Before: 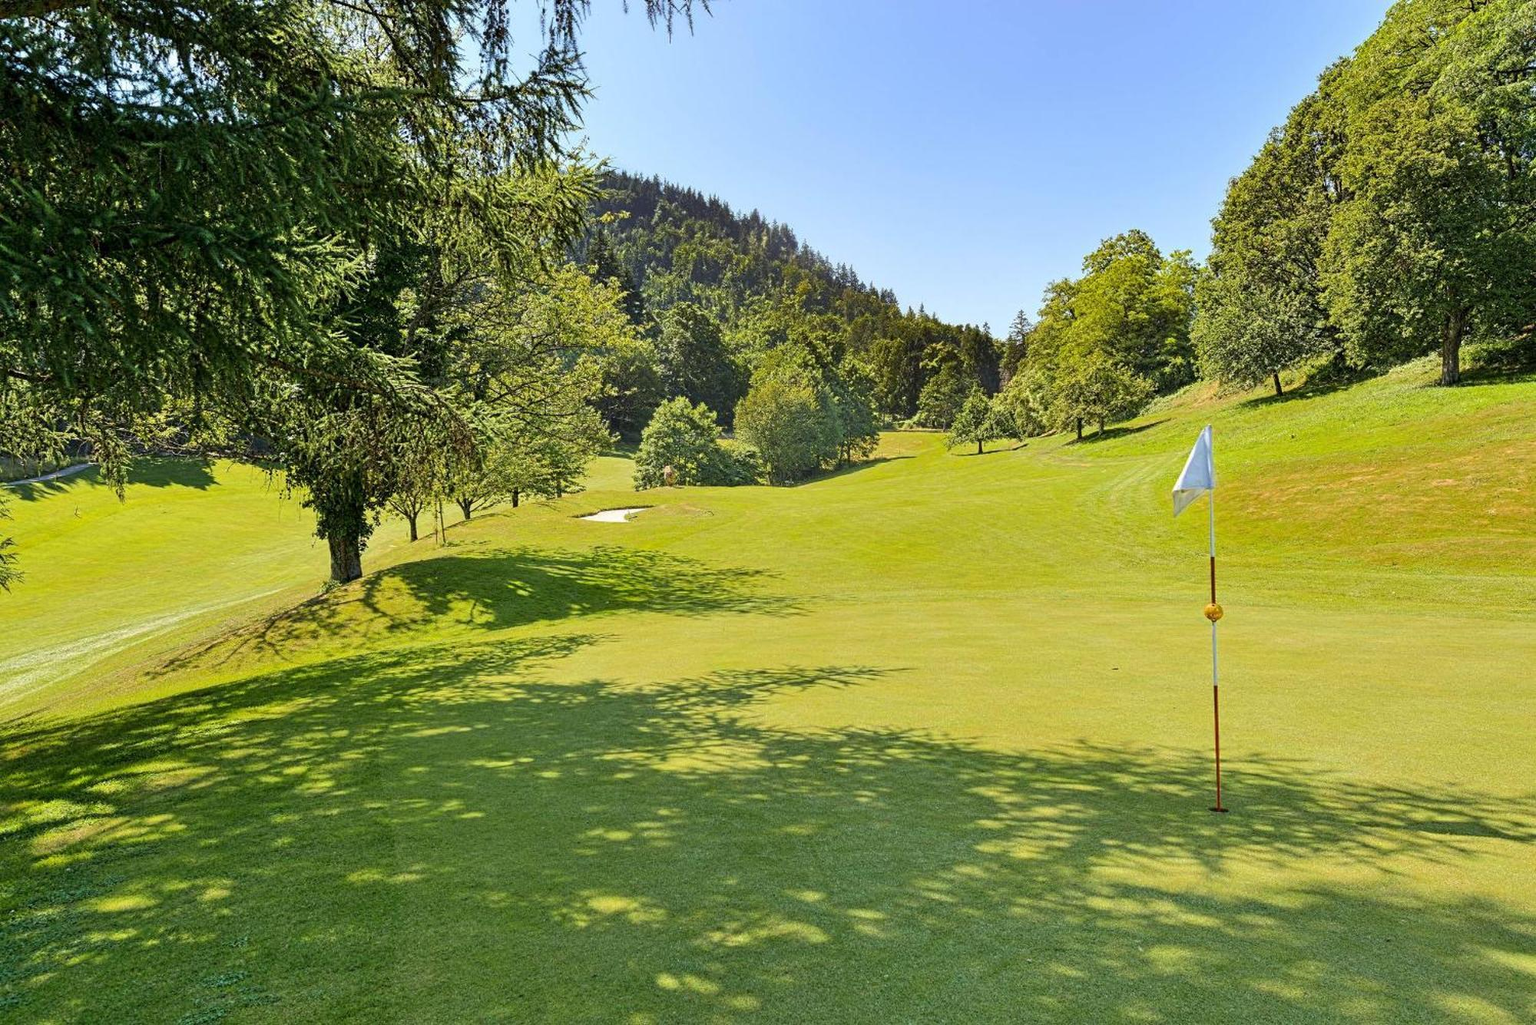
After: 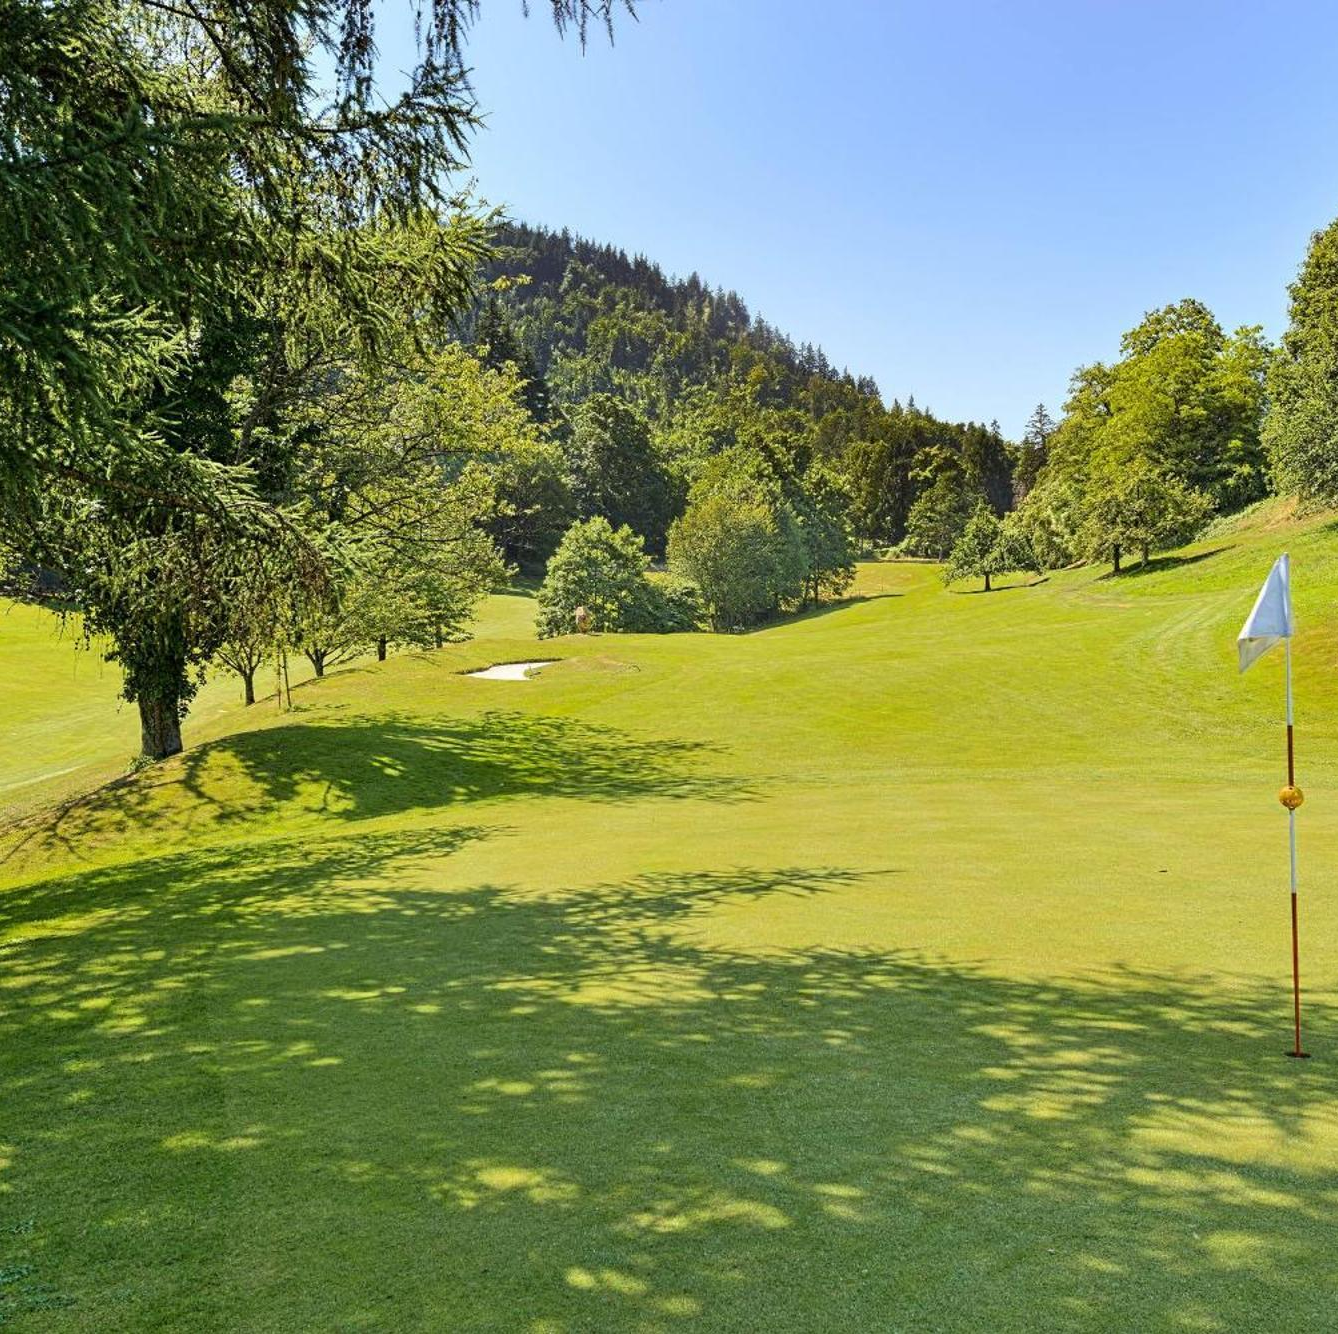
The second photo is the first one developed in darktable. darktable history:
crop and rotate: left 14.456%, right 18.635%
